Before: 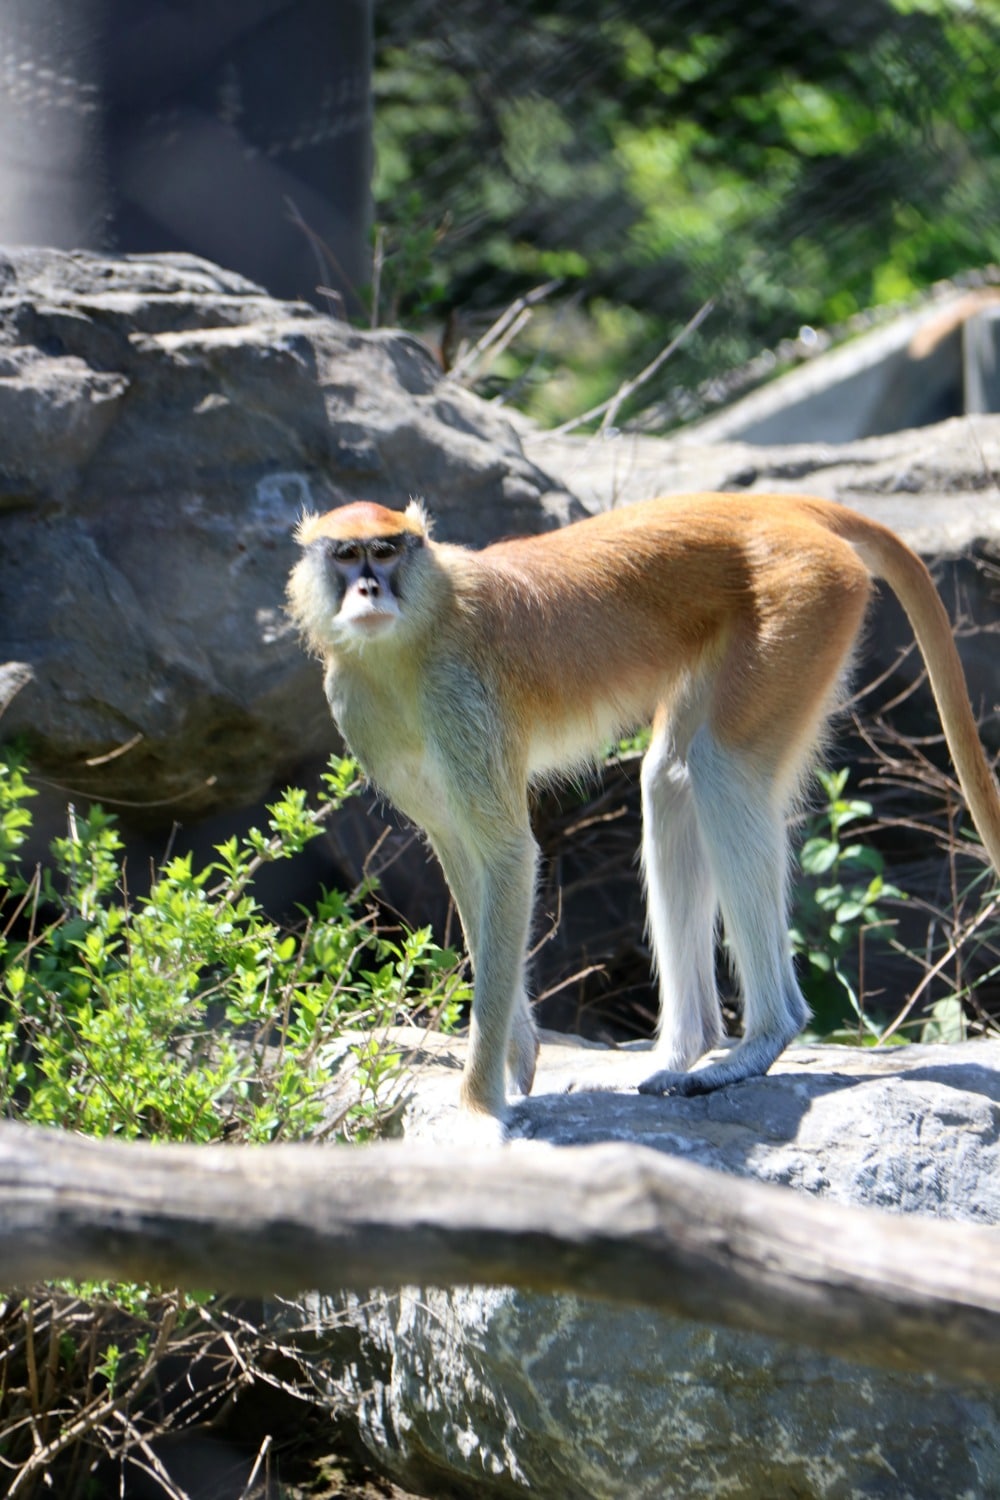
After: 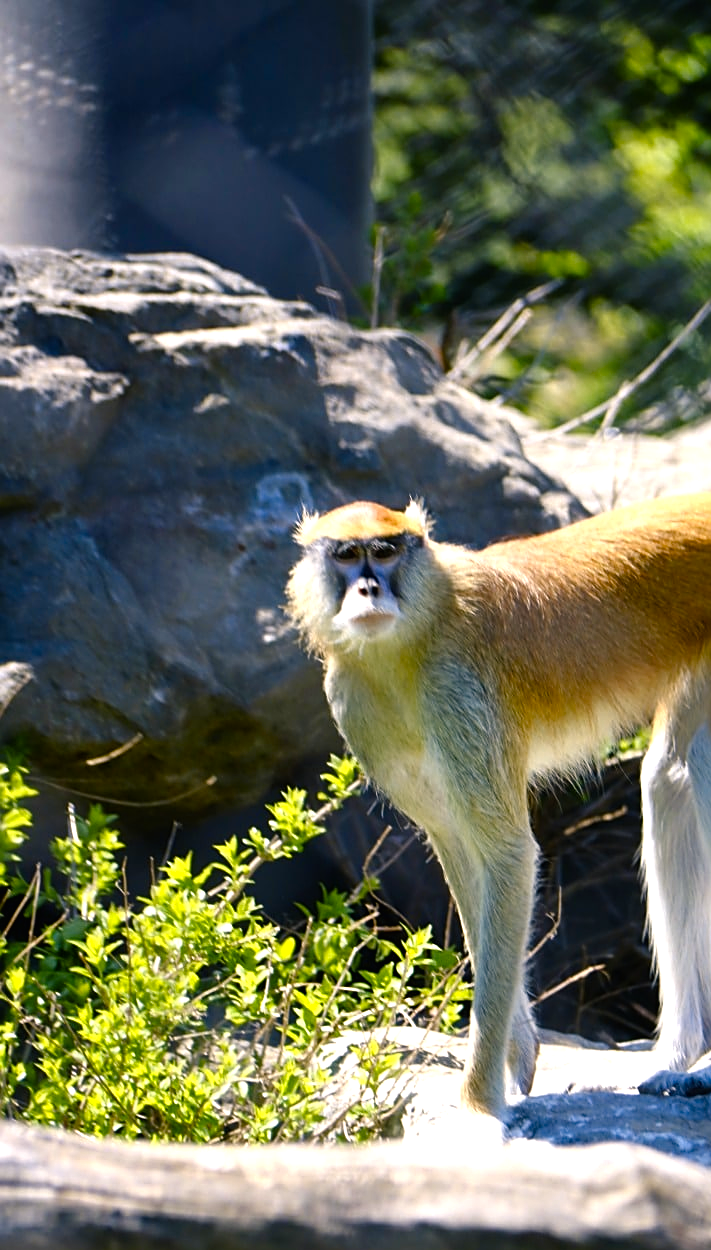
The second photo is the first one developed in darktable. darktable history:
color balance rgb: shadows lift › chroma 1%, shadows lift › hue 217.2°, power › hue 310.8°, highlights gain › chroma 2%, highlights gain › hue 44.4°, global offset › luminance 0.25%, global offset › hue 171.6°, perceptual saturation grading › global saturation 14.09%, perceptual saturation grading › highlights -30%, perceptual saturation grading › shadows 50.67%, global vibrance 25%, contrast 20%
crop: right 28.885%, bottom 16.626%
color contrast: green-magenta contrast 0.85, blue-yellow contrast 1.25, unbound 0
sharpen: on, module defaults
